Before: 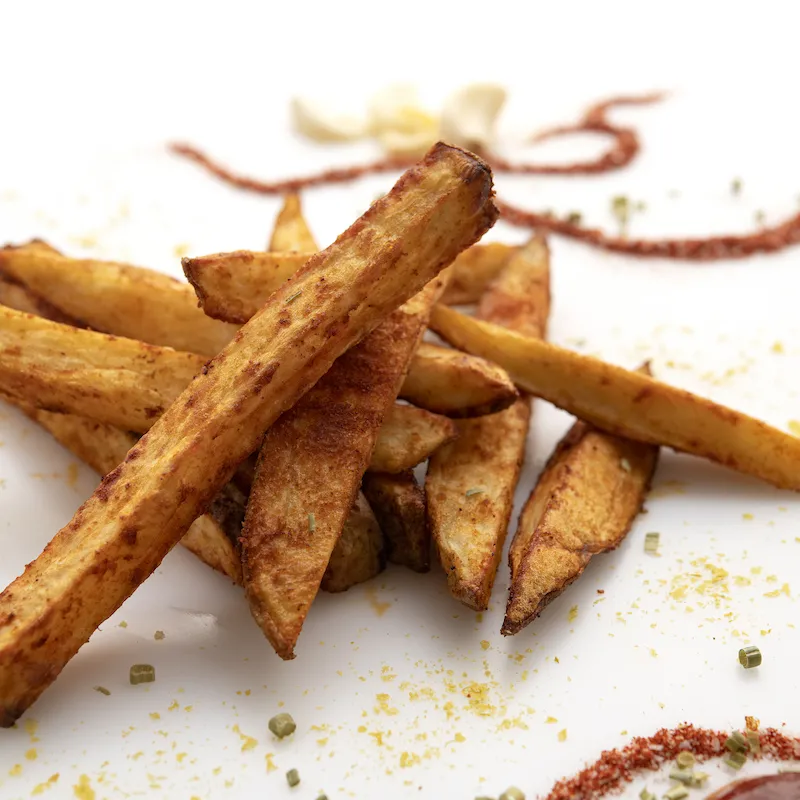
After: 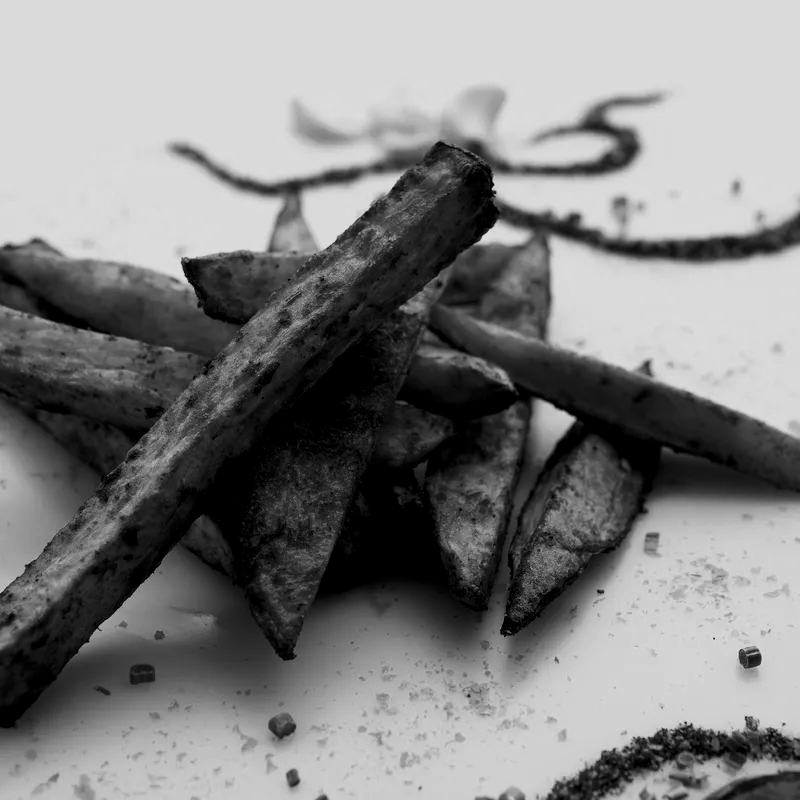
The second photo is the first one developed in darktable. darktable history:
contrast brightness saturation: contrast -0.03, brightness -0.59, saturation -1
rgb levels: levels [[0.034, 0.472, 0.904], [0, 0.5, 1], [0, 0.5, 1]]
filmic rgb: black relative exposure -11.35 EV, white relative exposure 3.22 EV, hardness 6.76, color science v6 (2022)
